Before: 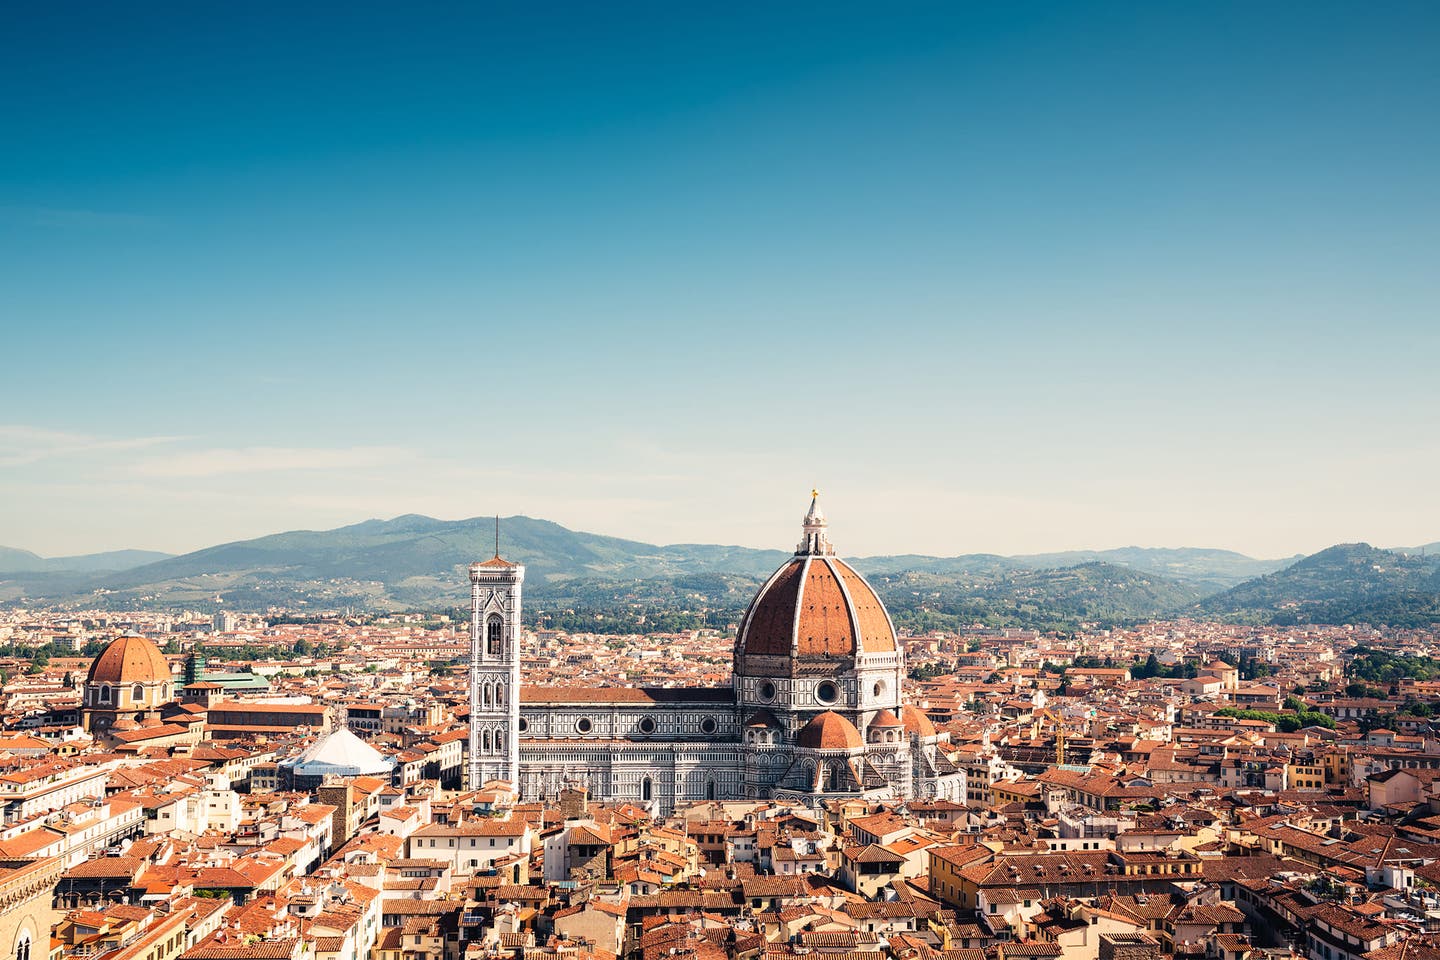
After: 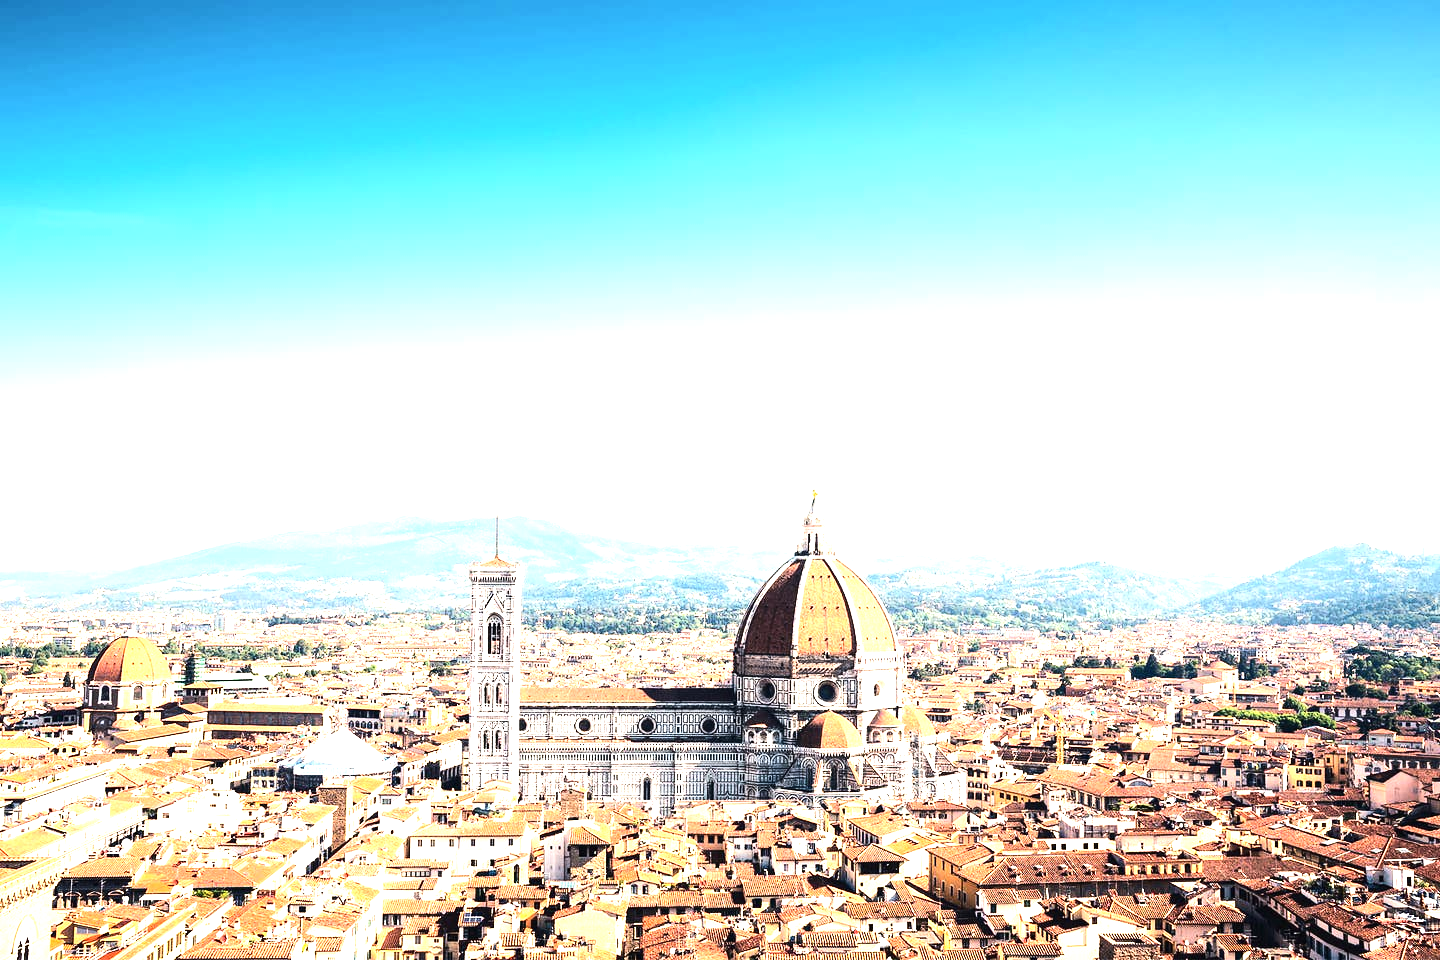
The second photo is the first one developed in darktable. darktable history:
contrast brightness saturation: contrast 0.152, brightness 0.053
tone equalizer: -8 EV -0.718 EV, -7 EV -0.699 EV, -6 EV -0.628 EV, -5 EV -0.402 EV, -3 EV 0.385 EV, -2 EV 0.6 EV, -1 EV 0.693 EV, +0 EV 0.767 EV, edges refinement/feathering 500, mask exposure compensation -1.57 EV, preserve details no
exposure: black level correction 0, exposure 1.1 EV, compensate highlight preservation false
